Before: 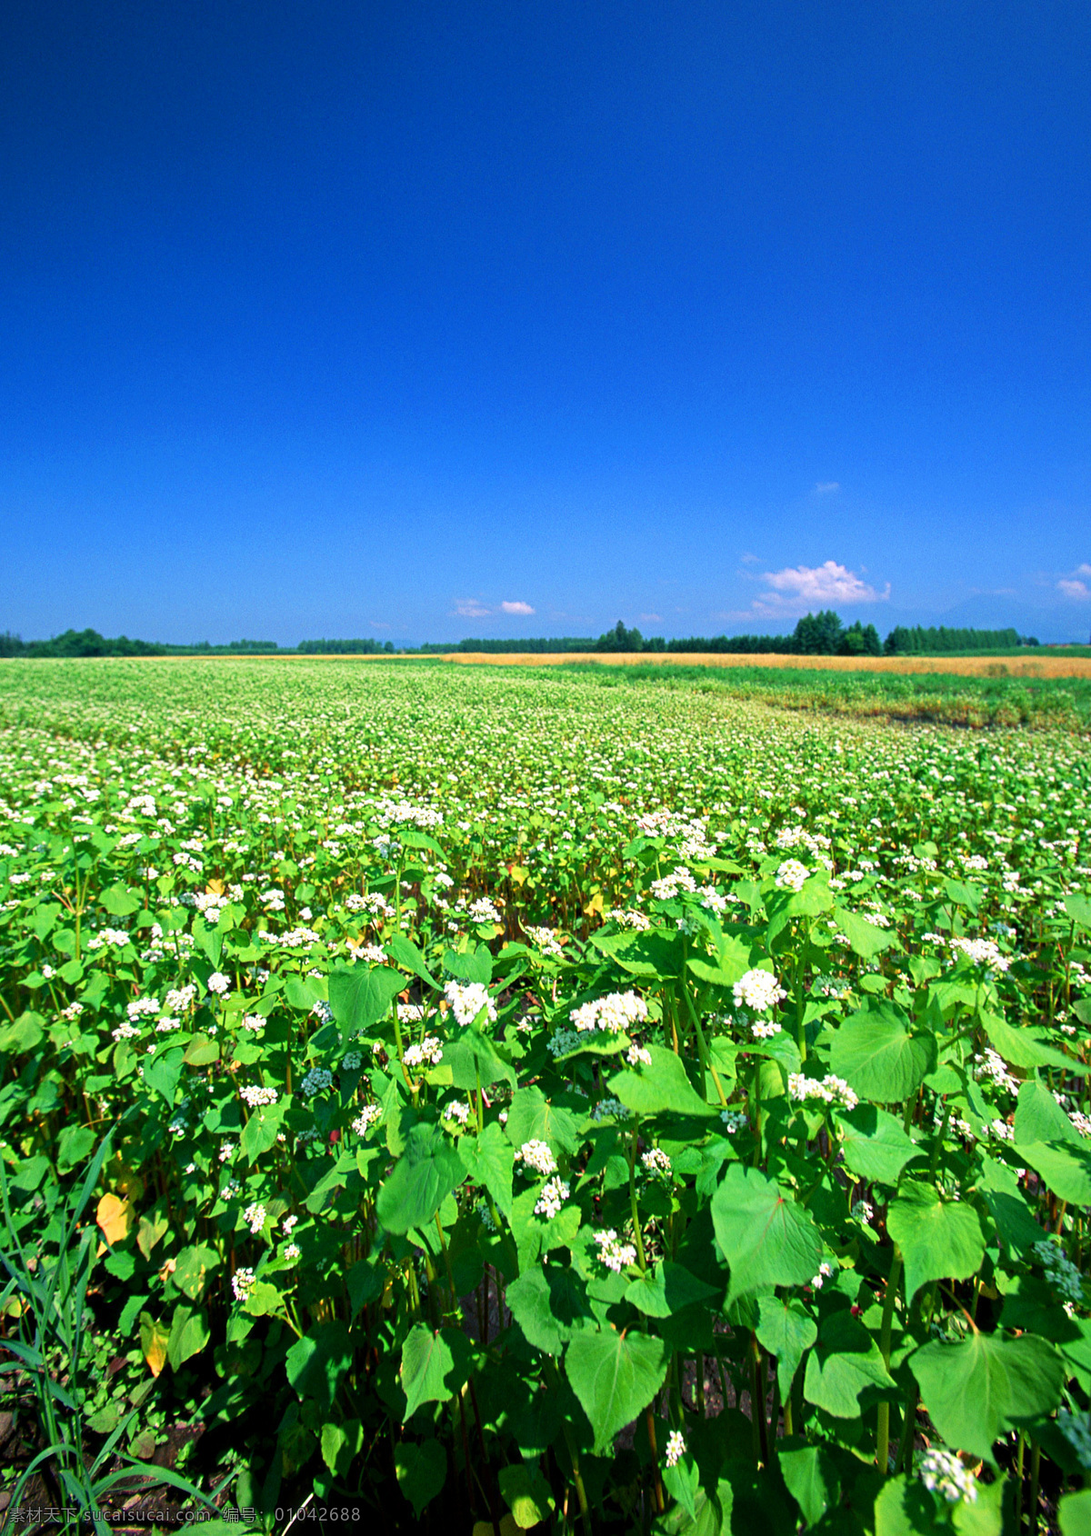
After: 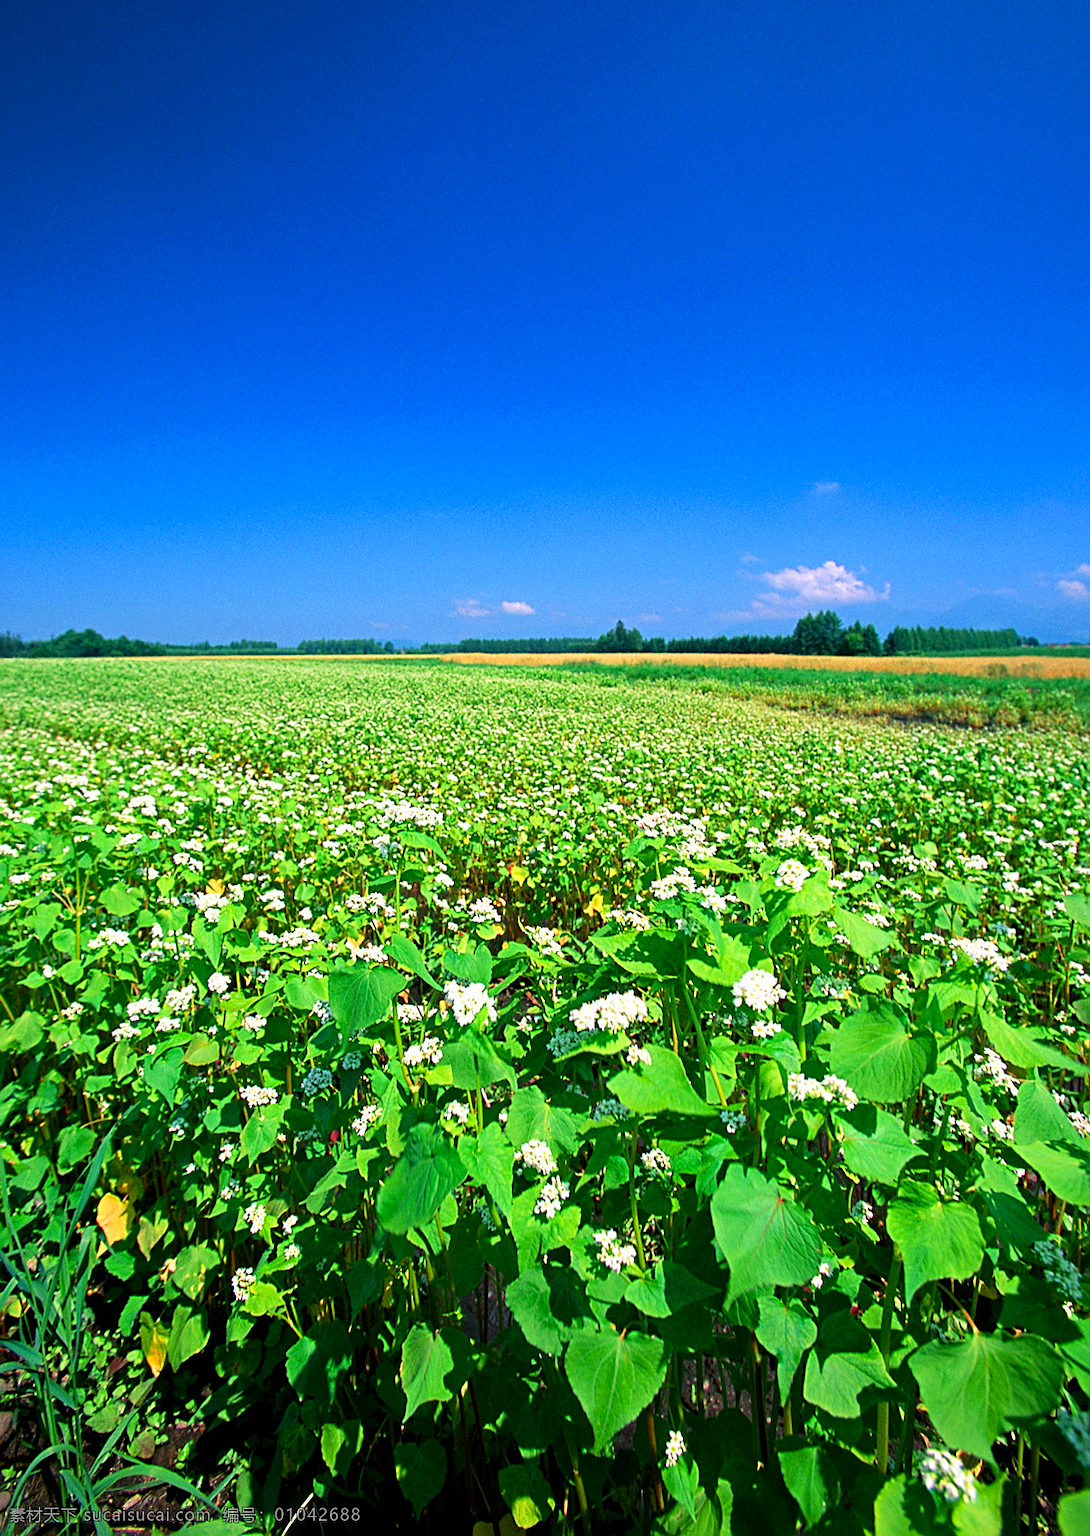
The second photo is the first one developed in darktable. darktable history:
sharpen: on, module defaults
color correction: saturation 1.1
